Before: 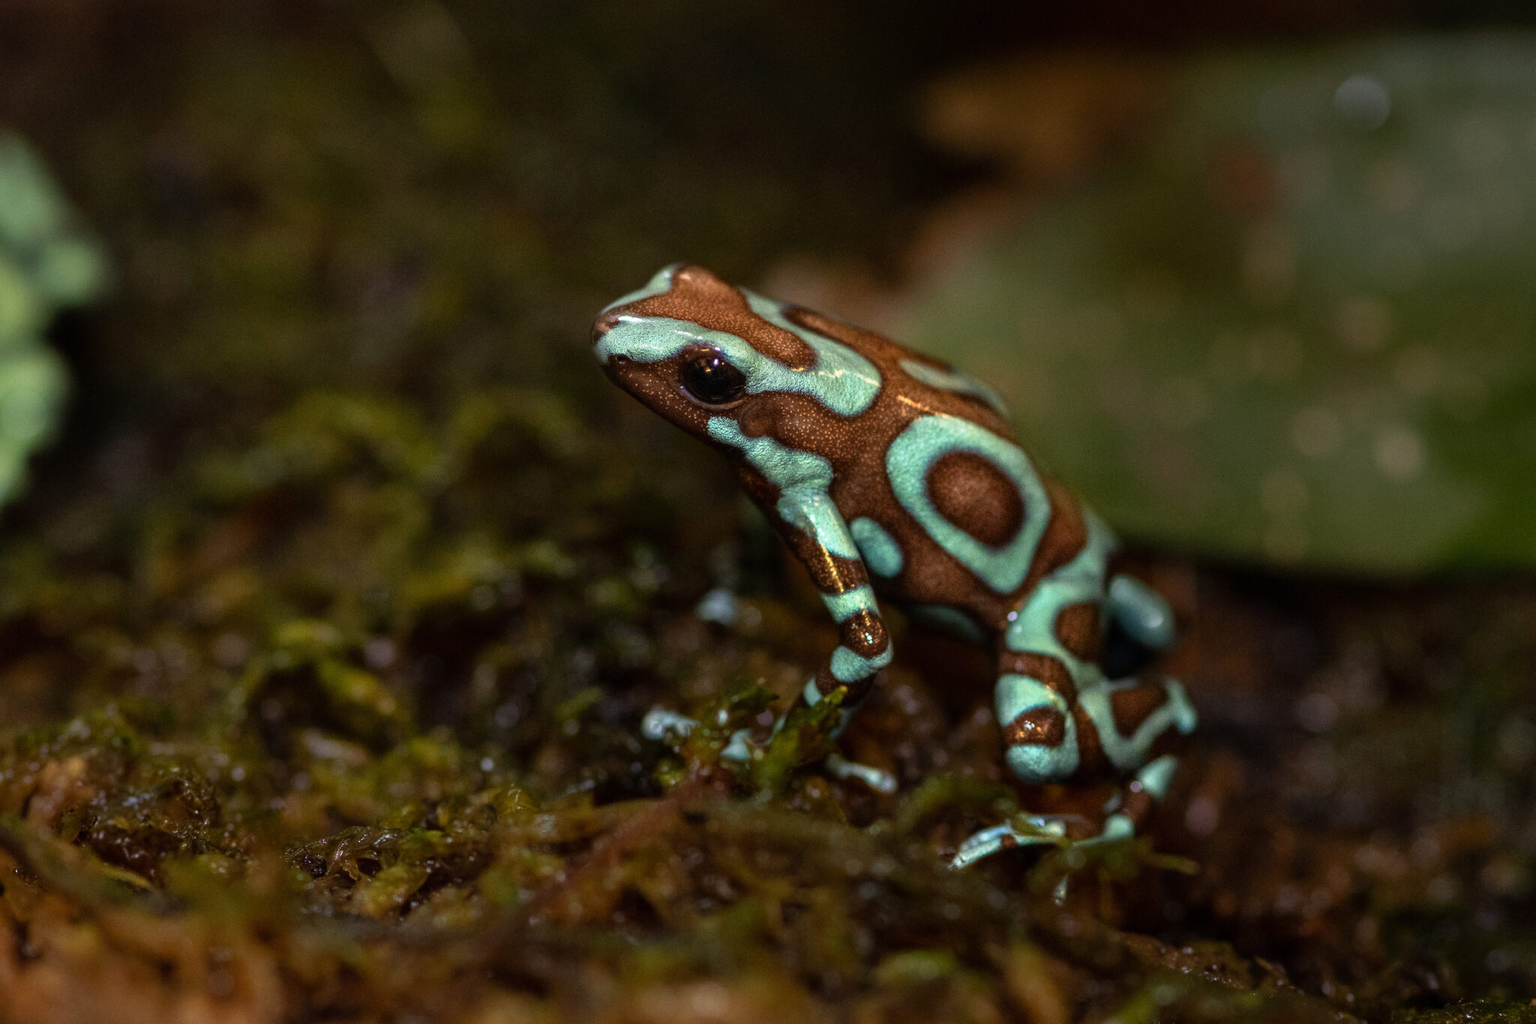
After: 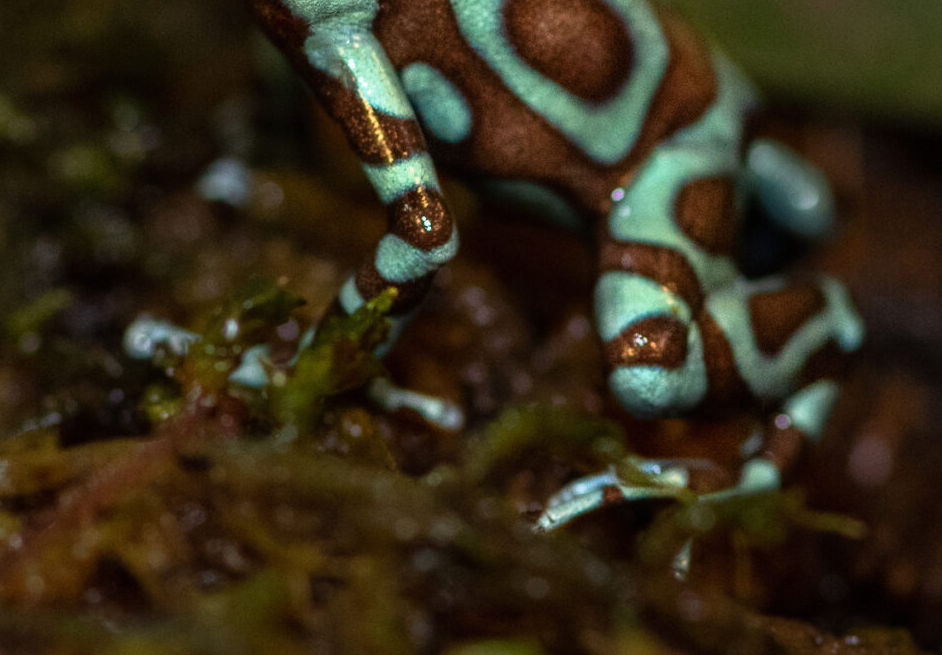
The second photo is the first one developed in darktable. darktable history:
crop: left 35.758%, top 45.976%, right 18.199%, bottom 5.971%
